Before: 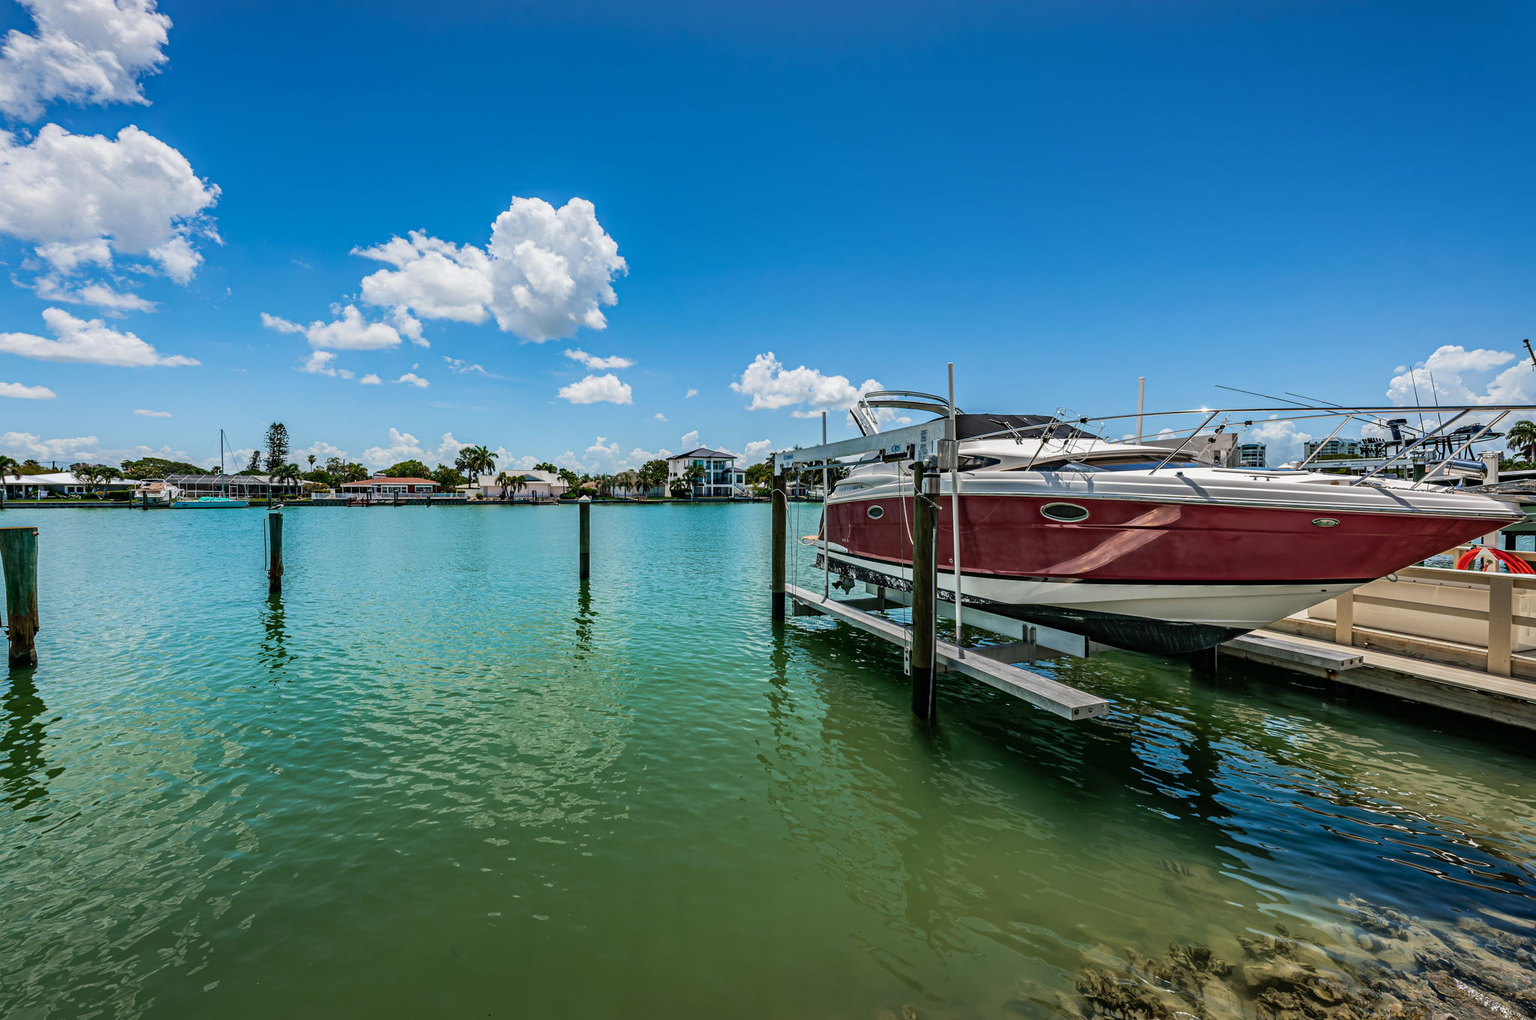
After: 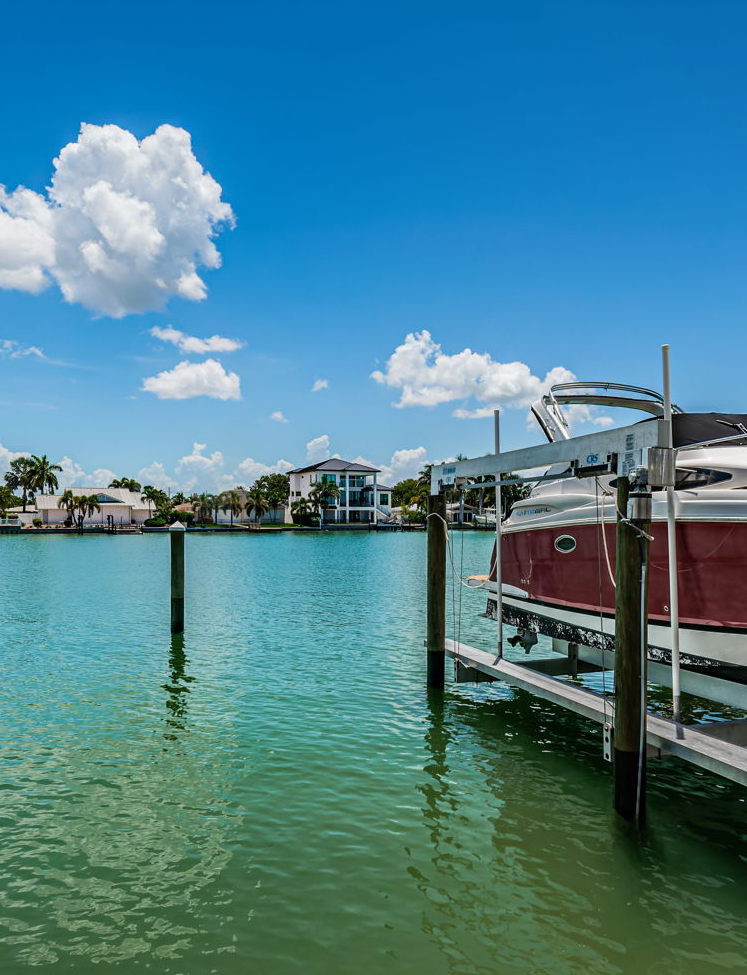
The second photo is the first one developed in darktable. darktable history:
crop and rotate: left 29.441%, top 10.272%, right 34.066%, bottom 17.979%
